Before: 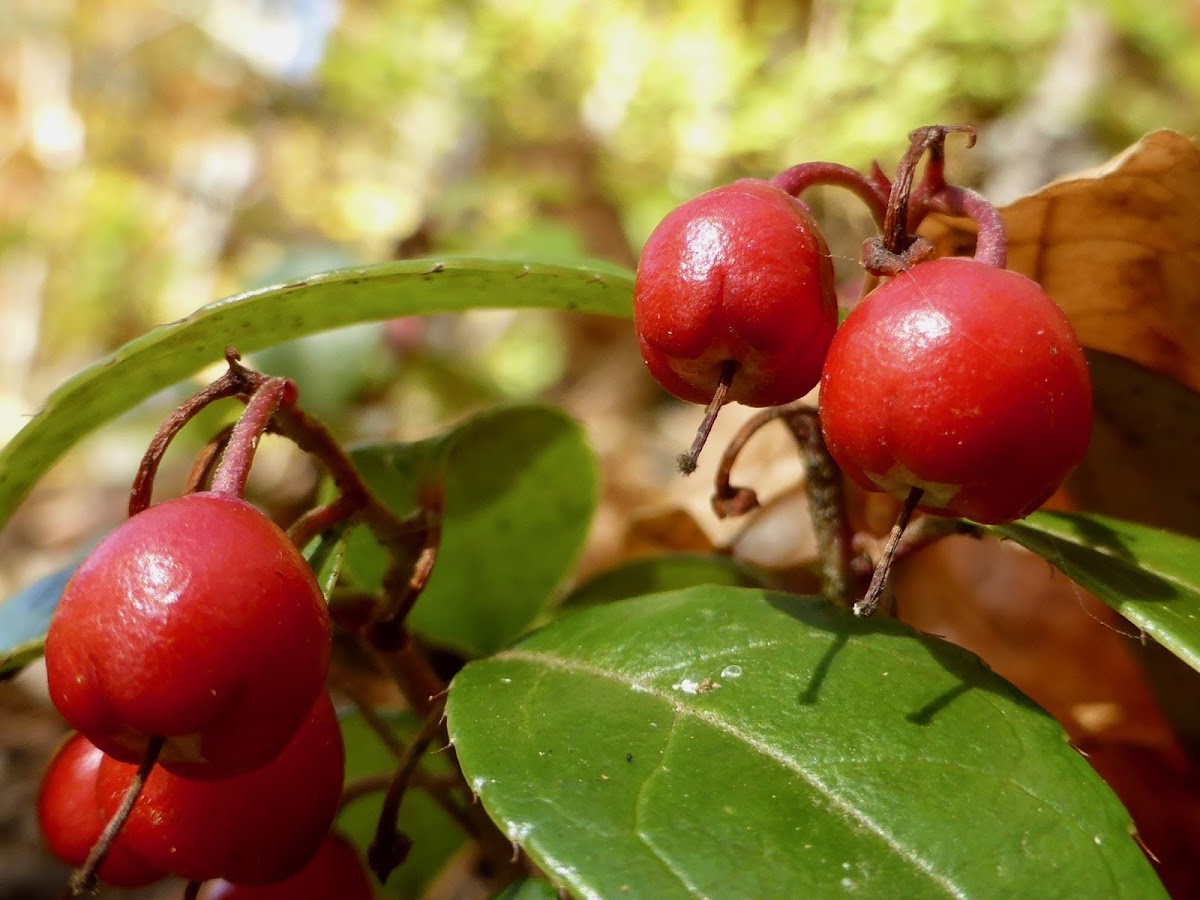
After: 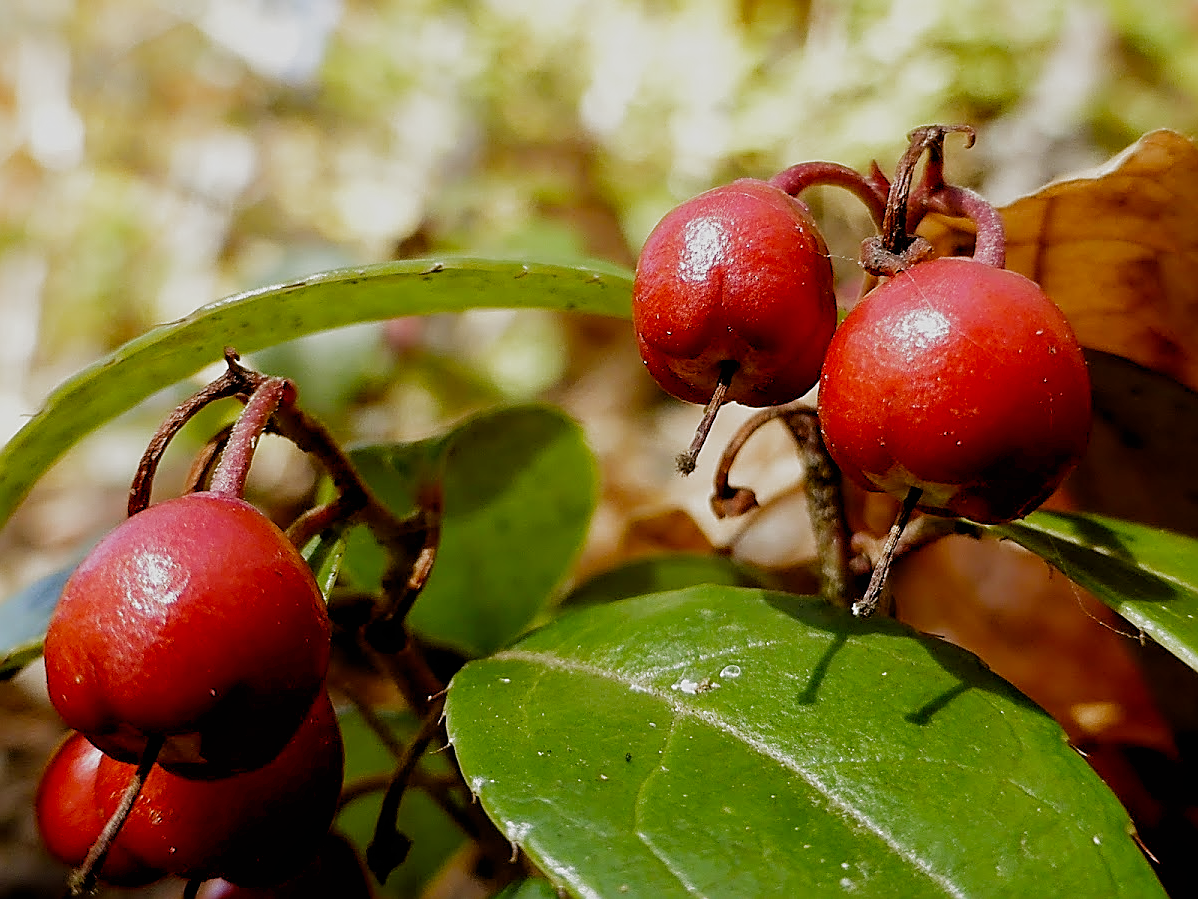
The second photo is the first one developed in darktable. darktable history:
sharpen: radius 1.717, amount 1.284
filmic rgb: black relative exposure -9.57 EV, white relative exposure 3.02 EV, hardness 6.14, add noise in highlights 0.002, preserve chrominance no, color science v3 (2019), use custom middle-gray values true, contrast in highlights soft
crop and rotate: left 0.089%, bottom 0.013%
